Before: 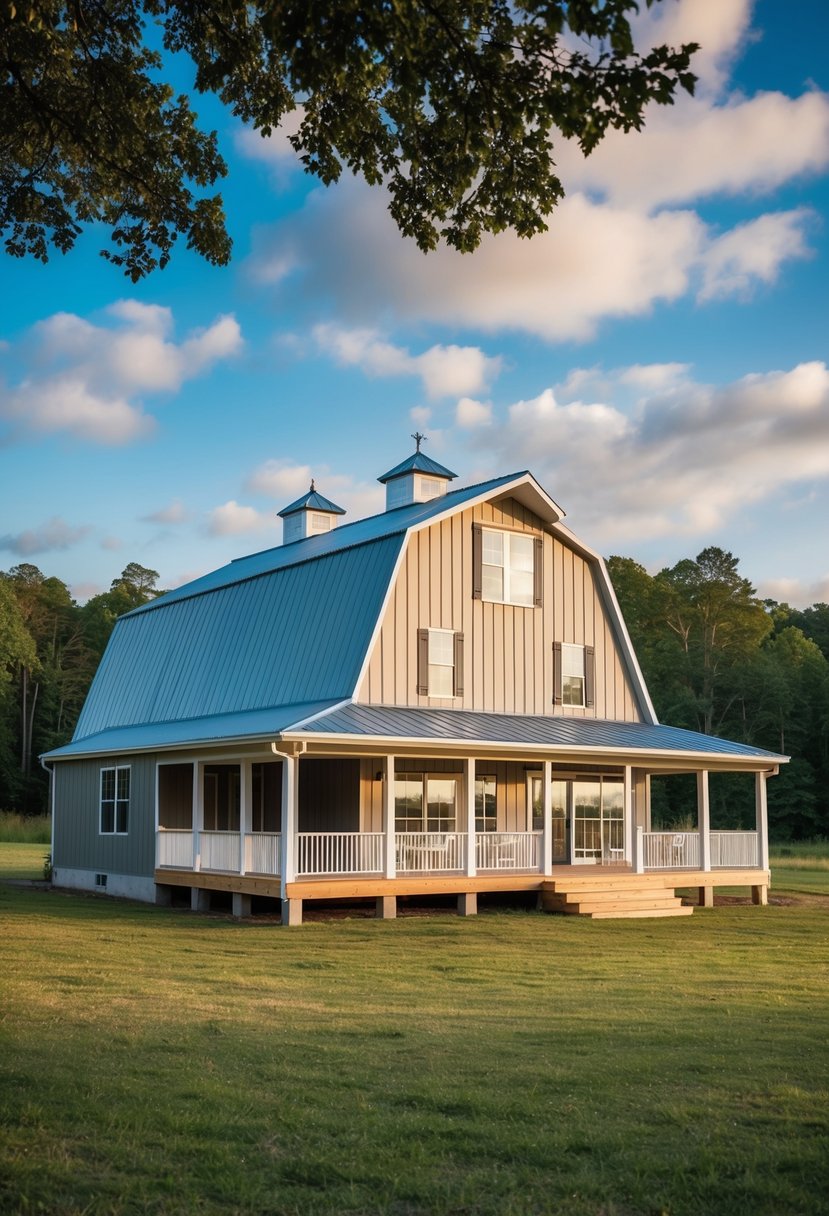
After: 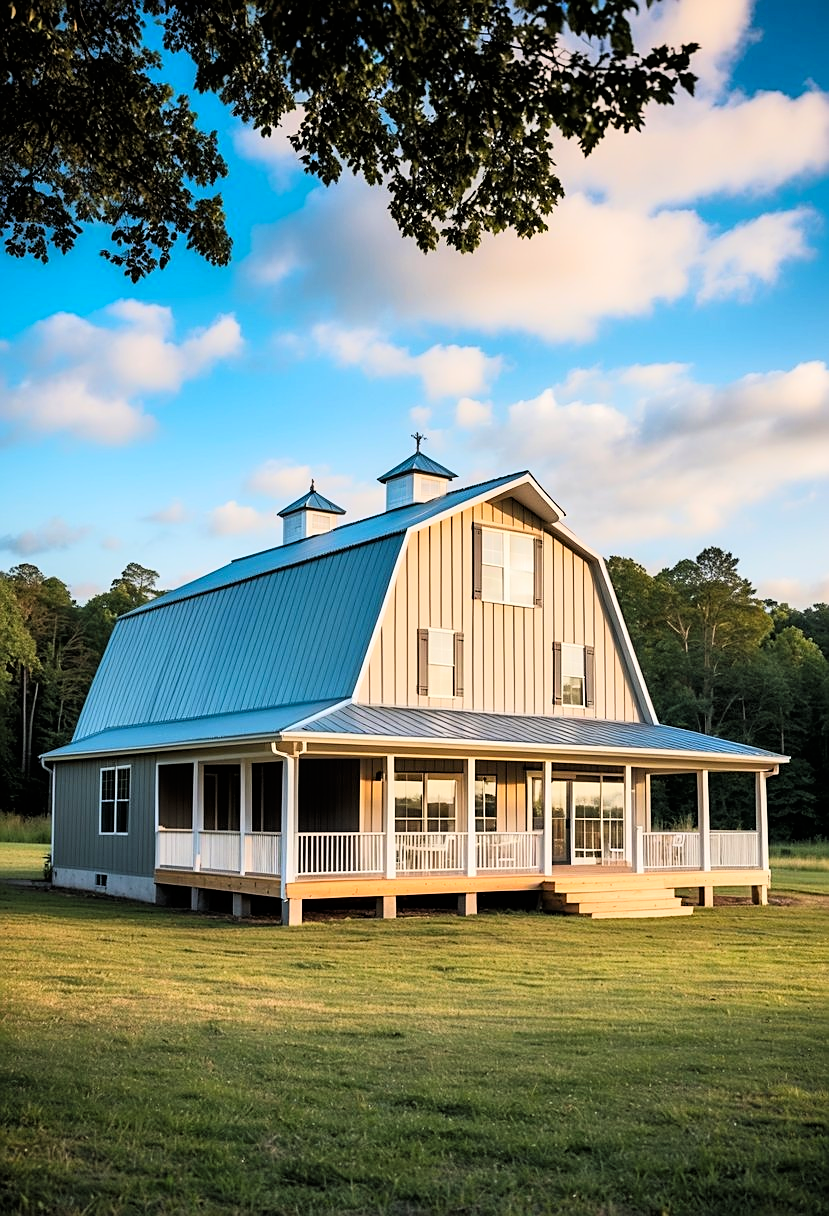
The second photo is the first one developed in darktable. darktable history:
tone curve: curves: ch0 [(0, 0) (0.082, 0.02) (0.129, 0.078) (0.275, 0.301) (0.67, 0.809) (1, 1)], color space Lab, linked channels, preserve colors none
sharpen: on, module defaults
